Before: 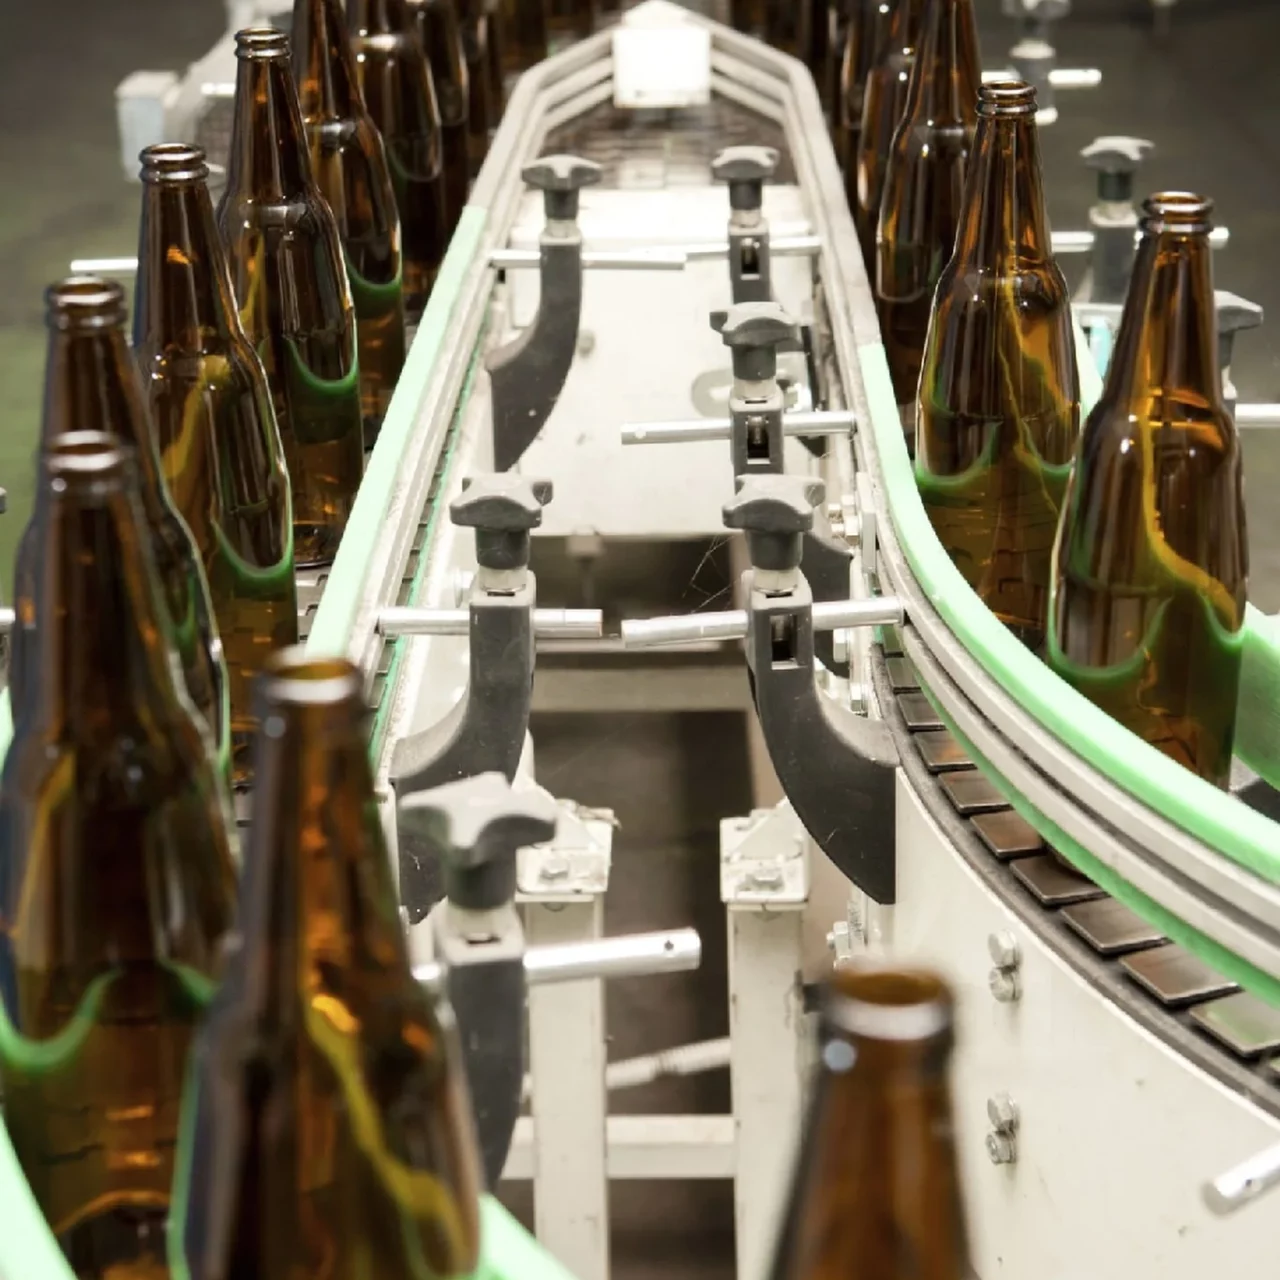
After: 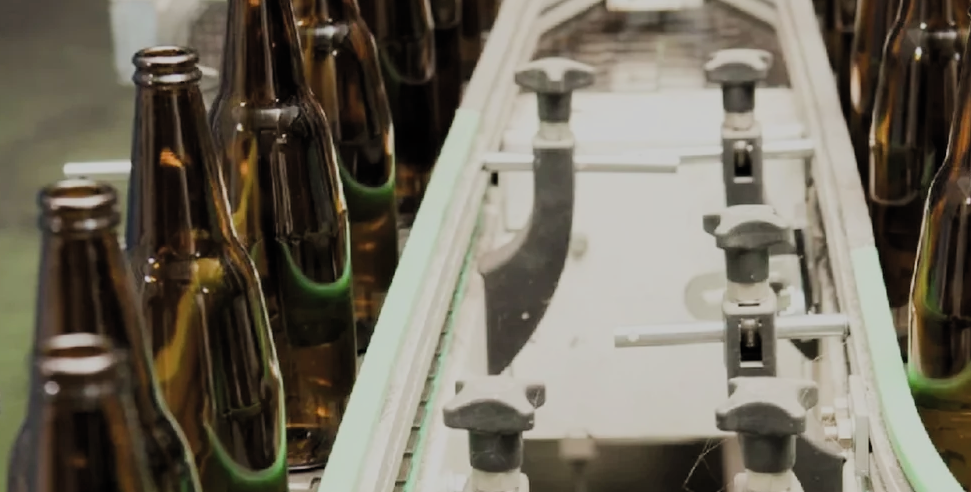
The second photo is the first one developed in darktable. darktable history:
filmic rgb: black relative exposure -7.3 EV, white relative exposure 5.07 EV, threshold 3.04 EV, structure ↔ texture 99.65%, hardness 3.22, color science v5 (2021), contrast in shadows safe, contrast in highlights safe, enable highlight reconstruction true
crop: left 0.569%, top 7.65%, right 23.507%, bottom 53.902%
